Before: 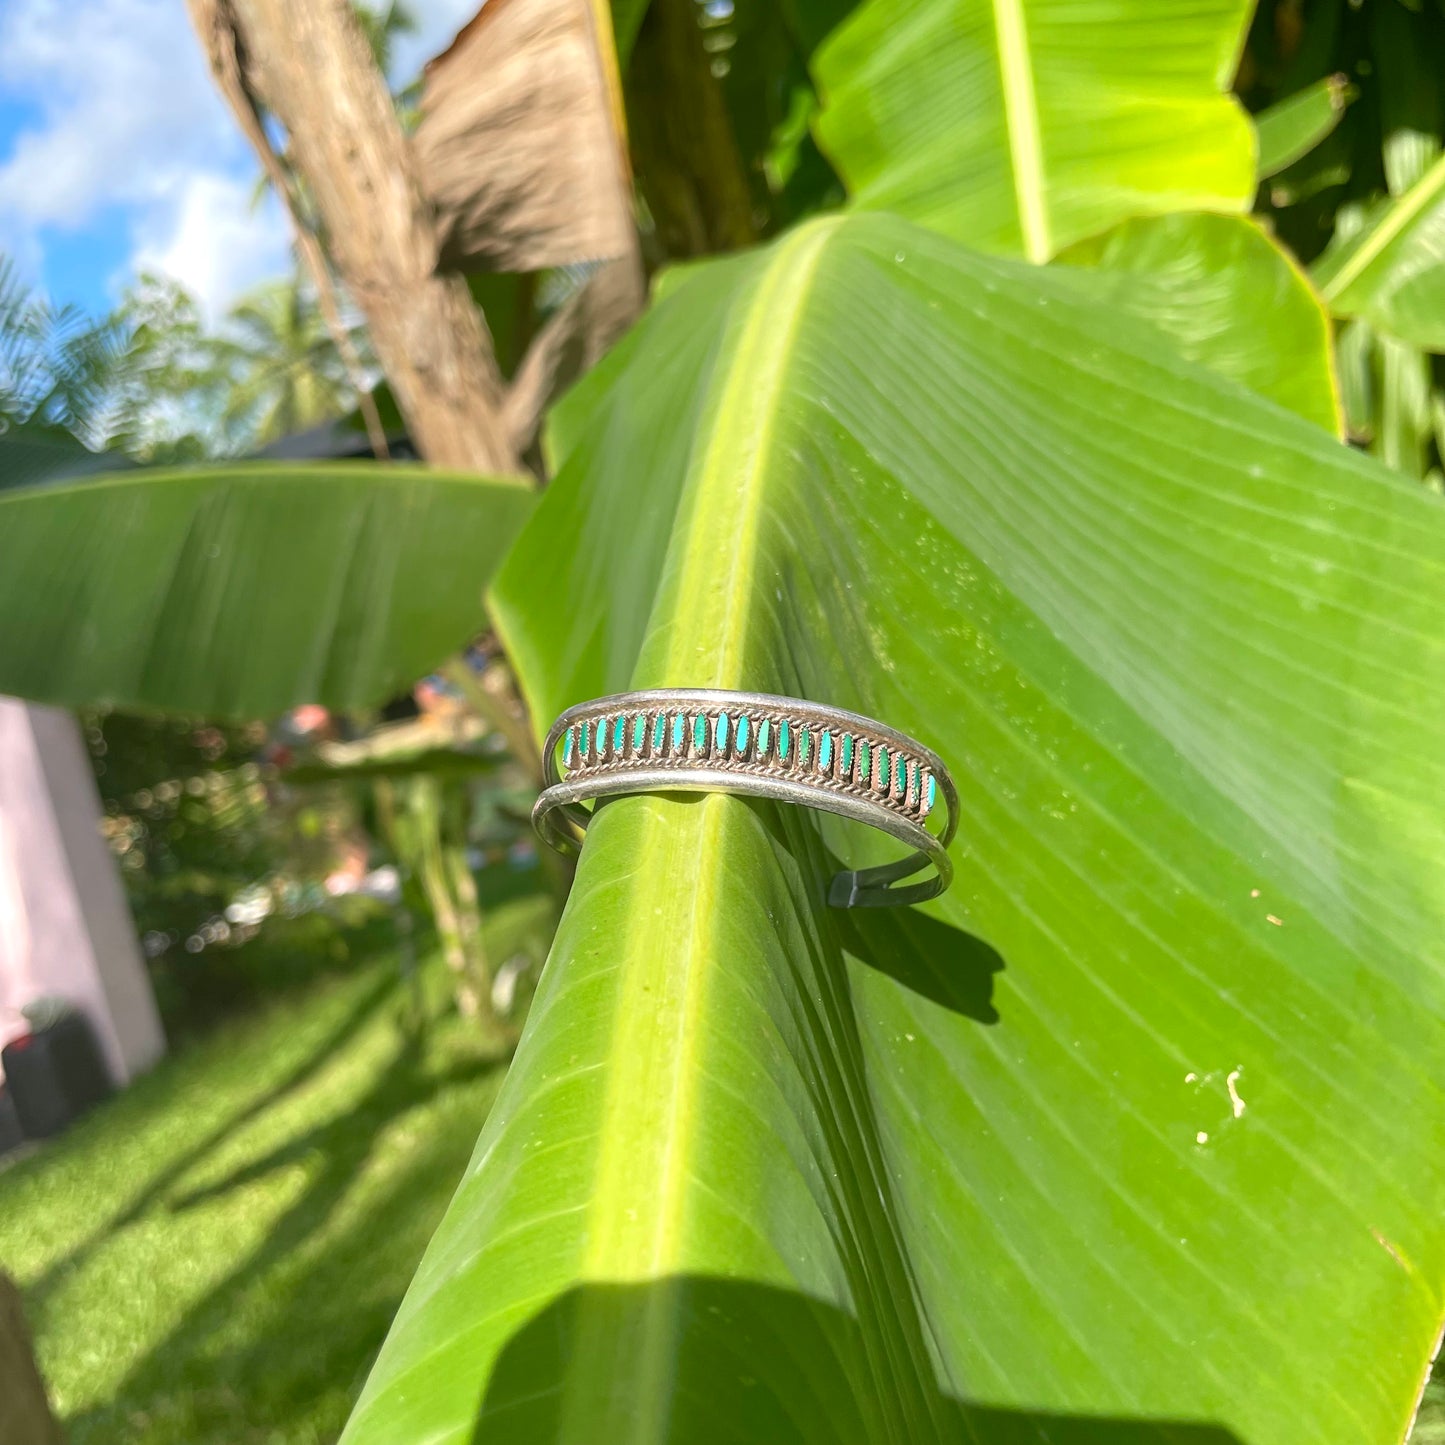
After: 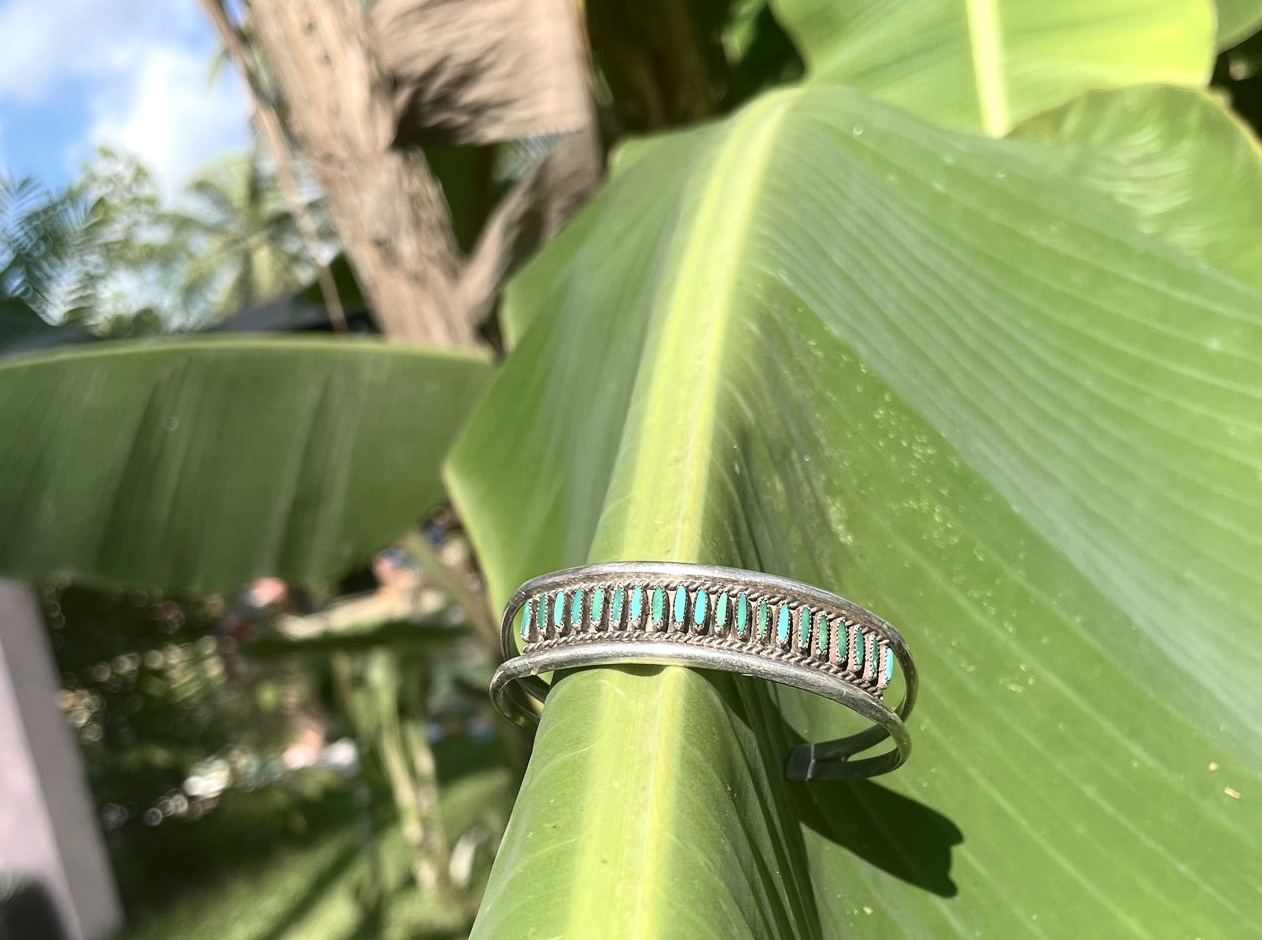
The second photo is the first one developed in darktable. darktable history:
contrast brightness saturation: contrast 0.246, saturation -0.323
base curve: curves: ch0 [(0, 0) (0.74, 0.67) (1, 1)], preserve colors none
crop: left 2.926%, top 8.84%, right 9.679%, bottom 26.107%
